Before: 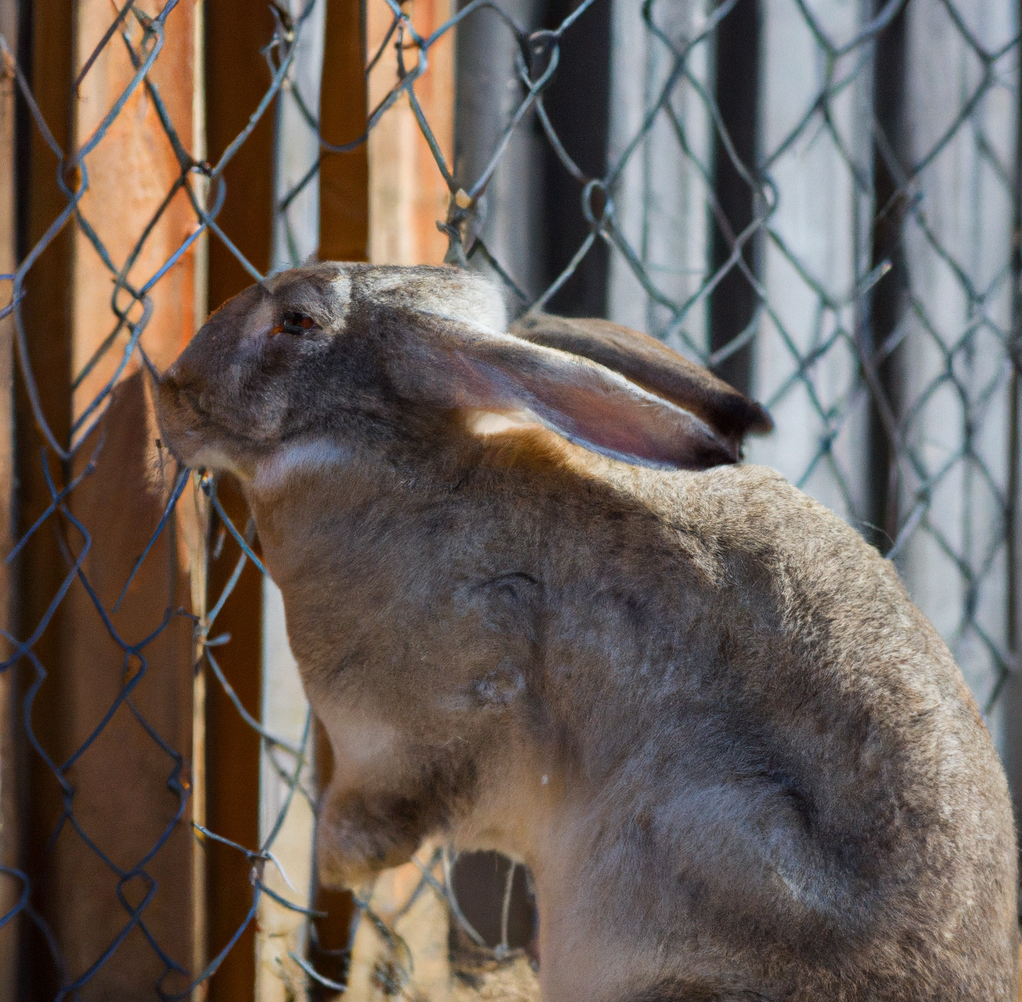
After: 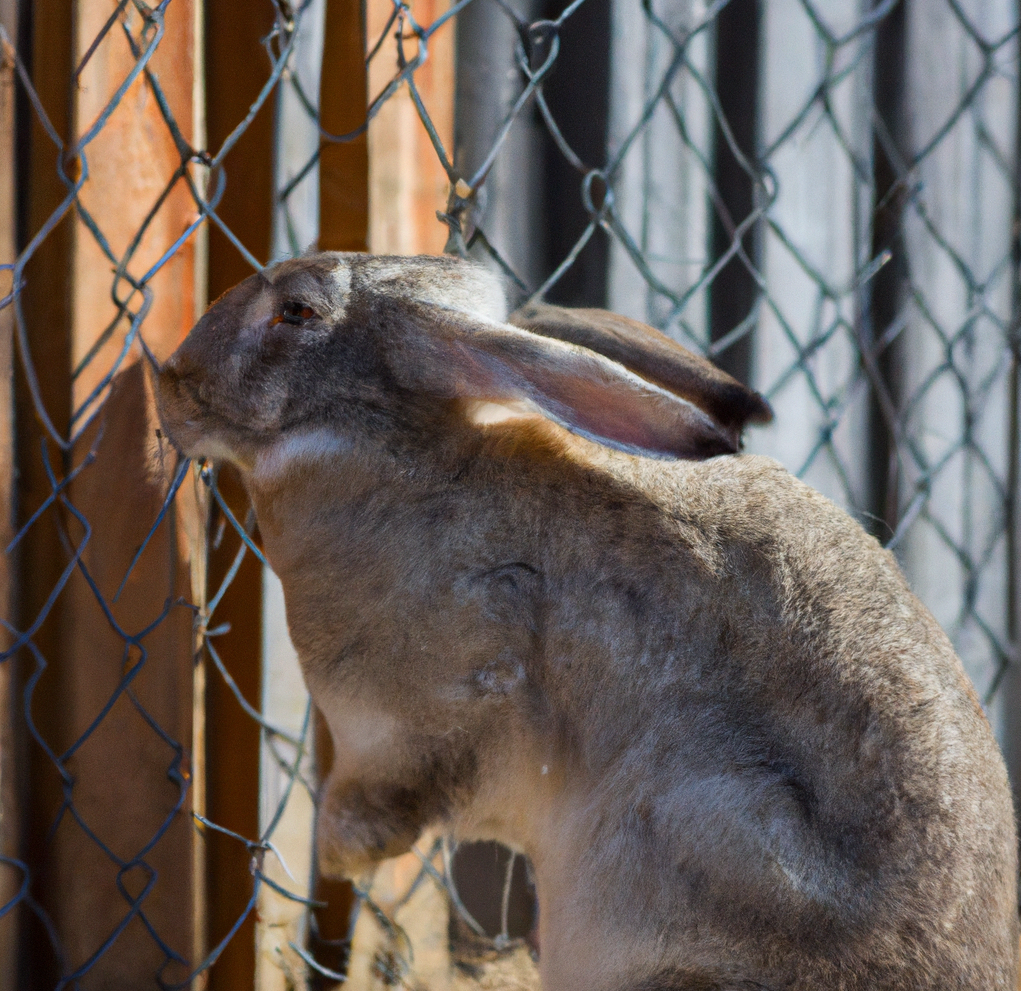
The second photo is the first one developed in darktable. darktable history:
crop: top 1.049%, right 0.001%
white balance: emerald 1
